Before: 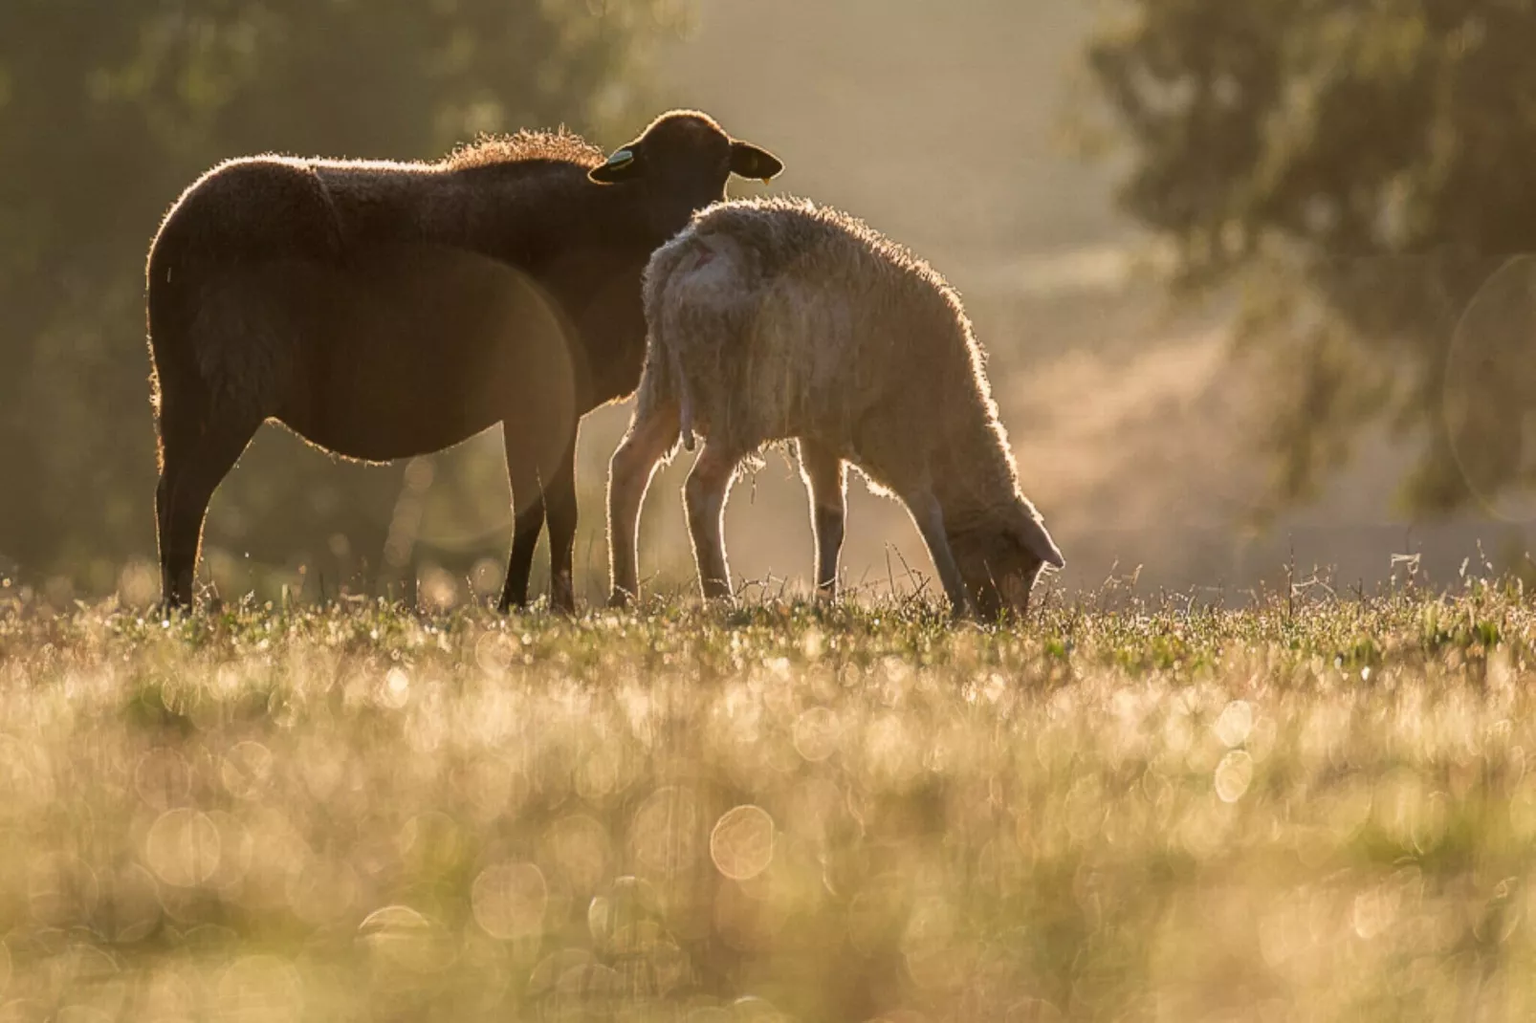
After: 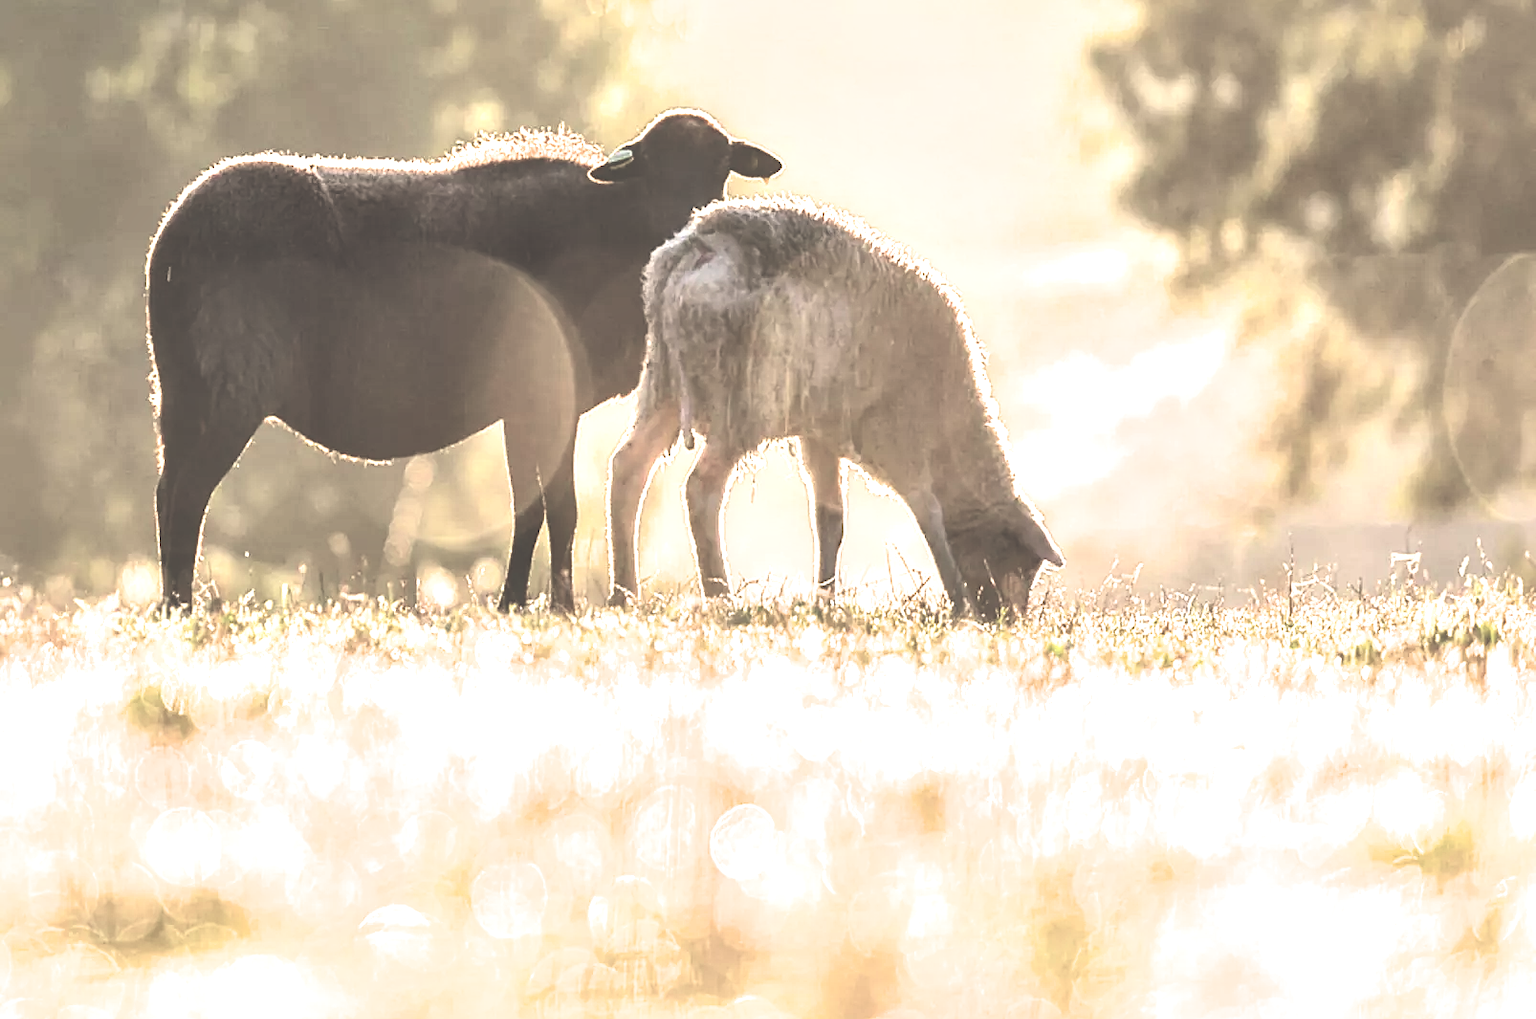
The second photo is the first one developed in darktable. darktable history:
exposure: black level correction -0.071, exposure 0.501 EV, compensate exposure bias true, compensate highlight preservation false
tone equalizer: -8 EV -0.711 EV, -7 EV -0.67 EV, -6 EV -0.616 EV, -5 EV -0.366 EV, -3 EV 0.402 EV, -2 EV 0.6 EV, -1 EV 0.688 EV, +0 EV 0.771 EV
contrast brightness saturation: contrast 0.198, brightness -0.111, saturation 0.103
crop: top 0.167%, bottom 0.204%
filmic rgb: black relative exposure -5.57 EV, white relative exposure 2.52 EV, threshold 2.98 EV, target black luminance 0%, hardness 4.55, latitude 67.03%, contrast 1.446, shadows ↔ highlights balance -4.33%, enable highlight reconstruction true
sharpen: amount 0.204
local contrast: mode bilateral grid, contrast 25, coarseness 59, detail 151%, midtone range 0.2
